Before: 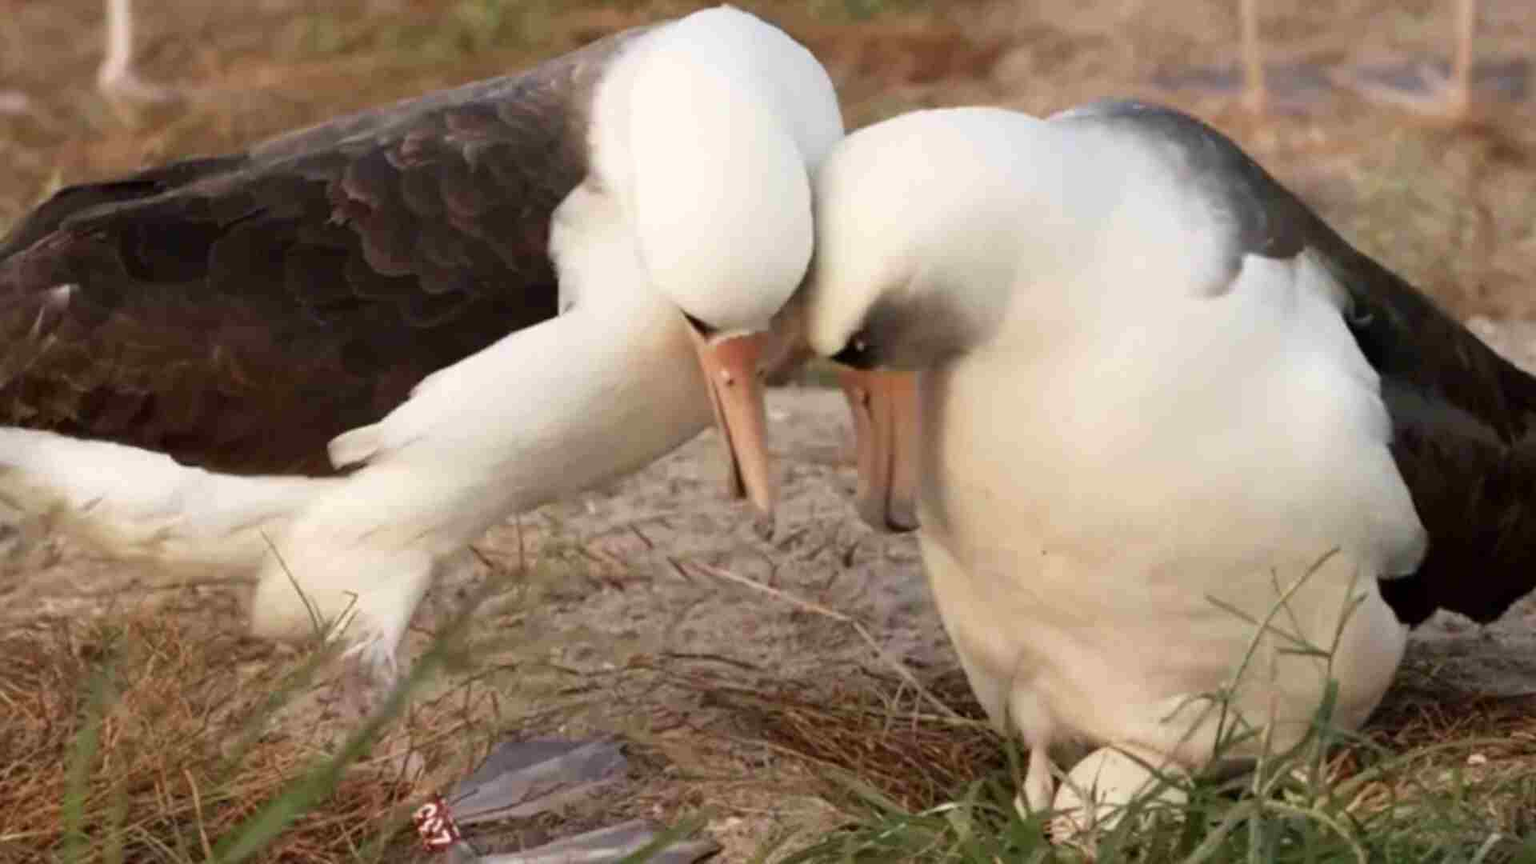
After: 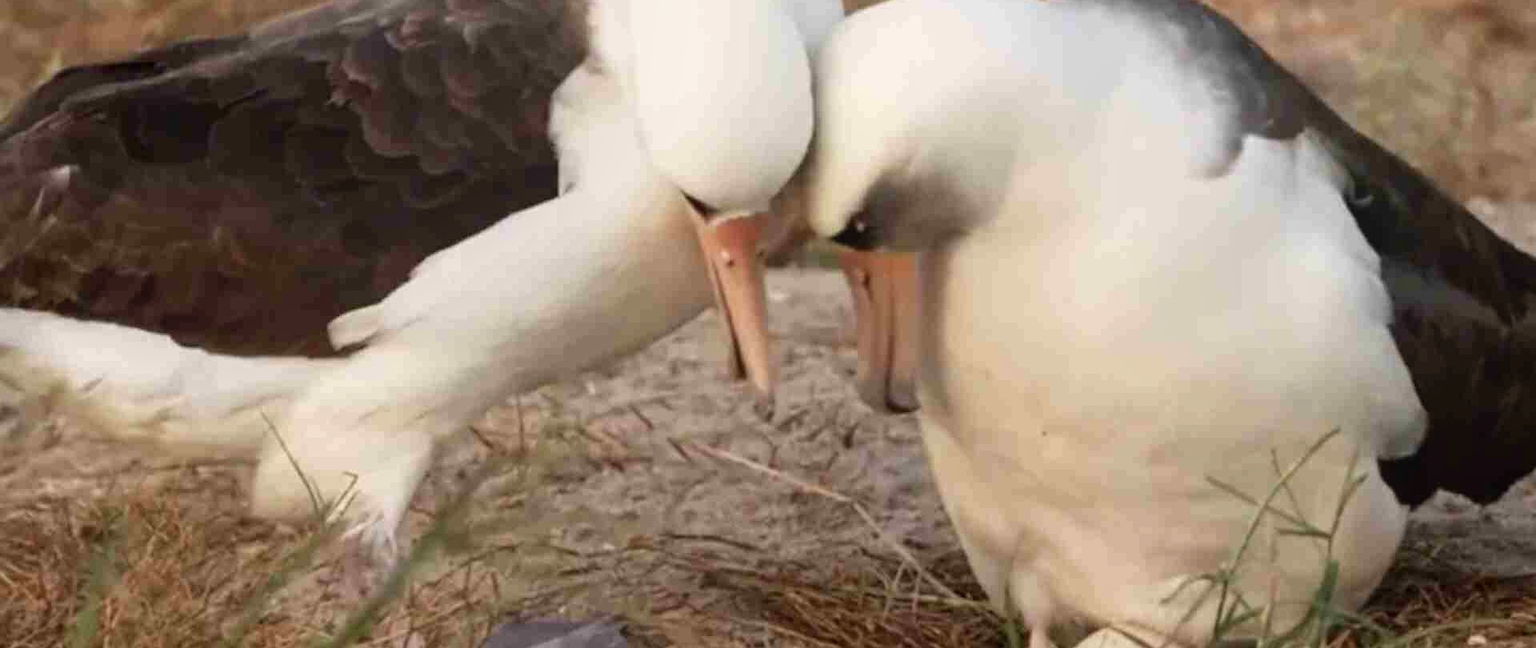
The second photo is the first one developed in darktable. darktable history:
crop: top 13.831%, bottom 11.118%
local contrast: detail 109%
